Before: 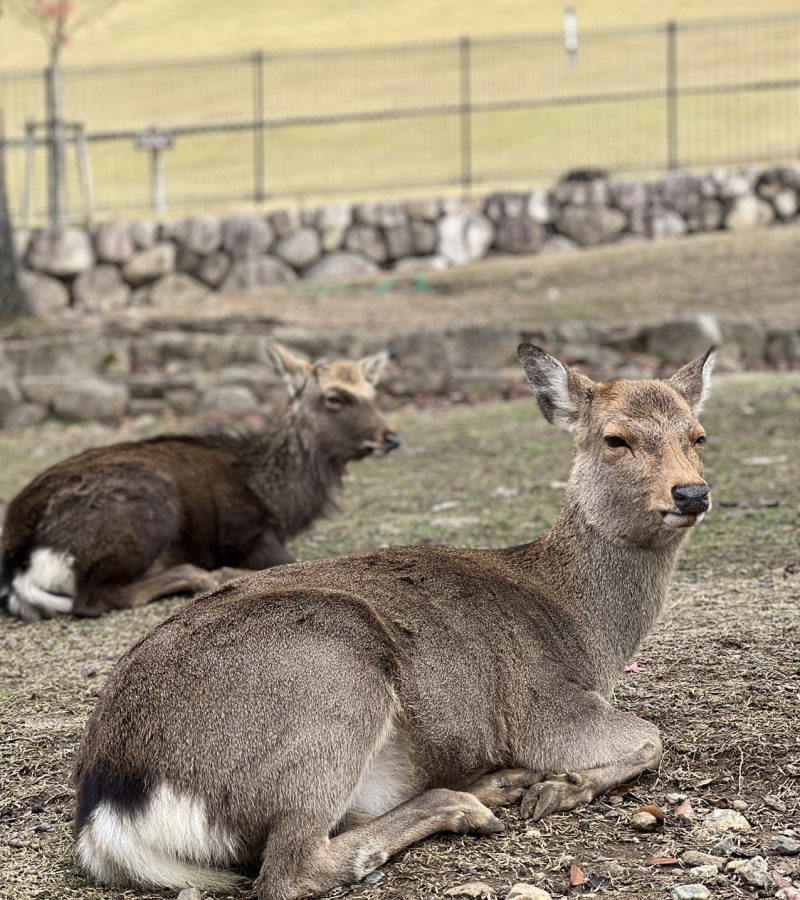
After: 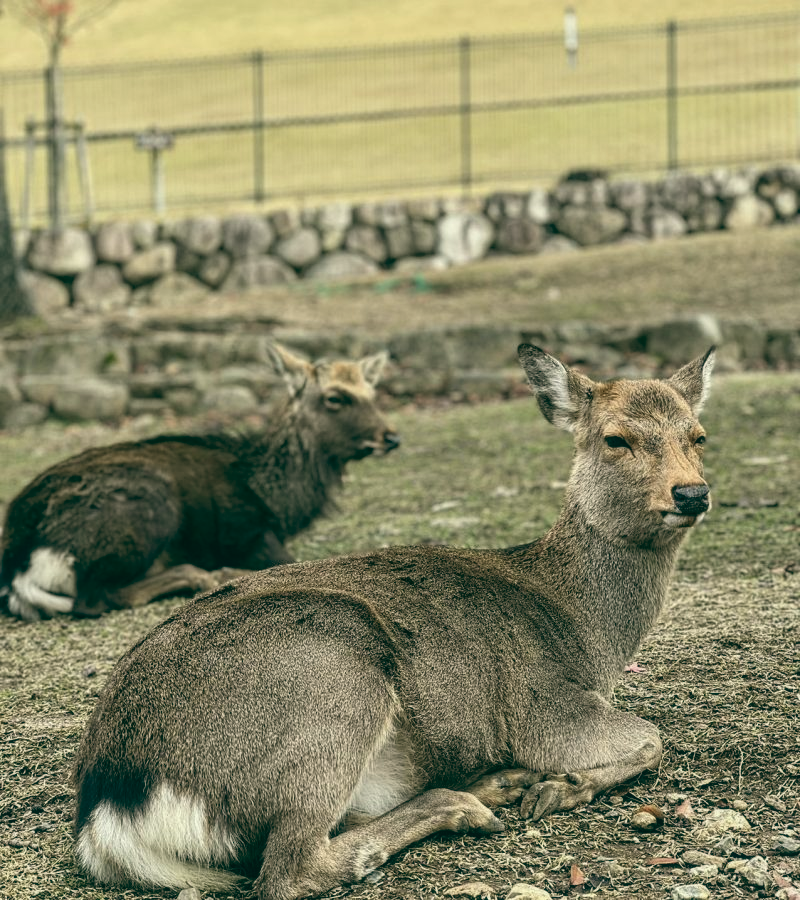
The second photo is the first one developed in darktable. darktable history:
color balance: lift [1.005, 0.99, 1.007, 1.01], gamma [1, 1.034, 1.032, 0.966], gain [0.873, 1.055, 1.067, 0.933]
local contrast: on, module defaults
